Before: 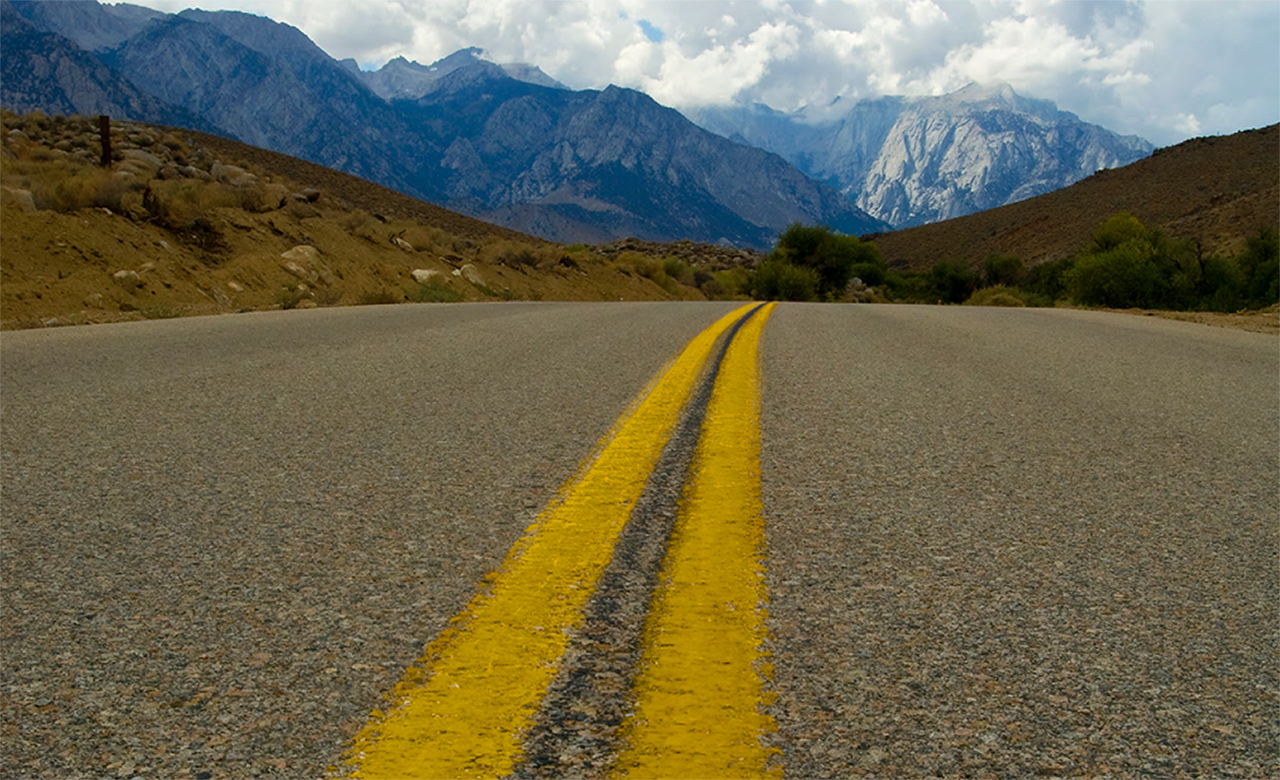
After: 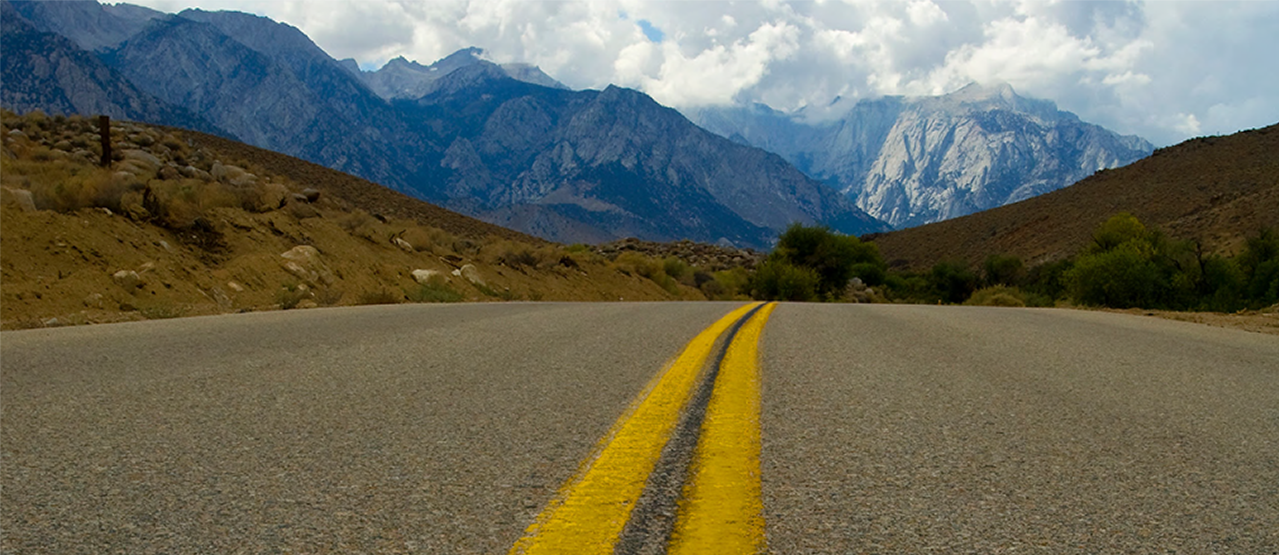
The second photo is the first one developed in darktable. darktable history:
crop: right 0%, bottom 28.749%
